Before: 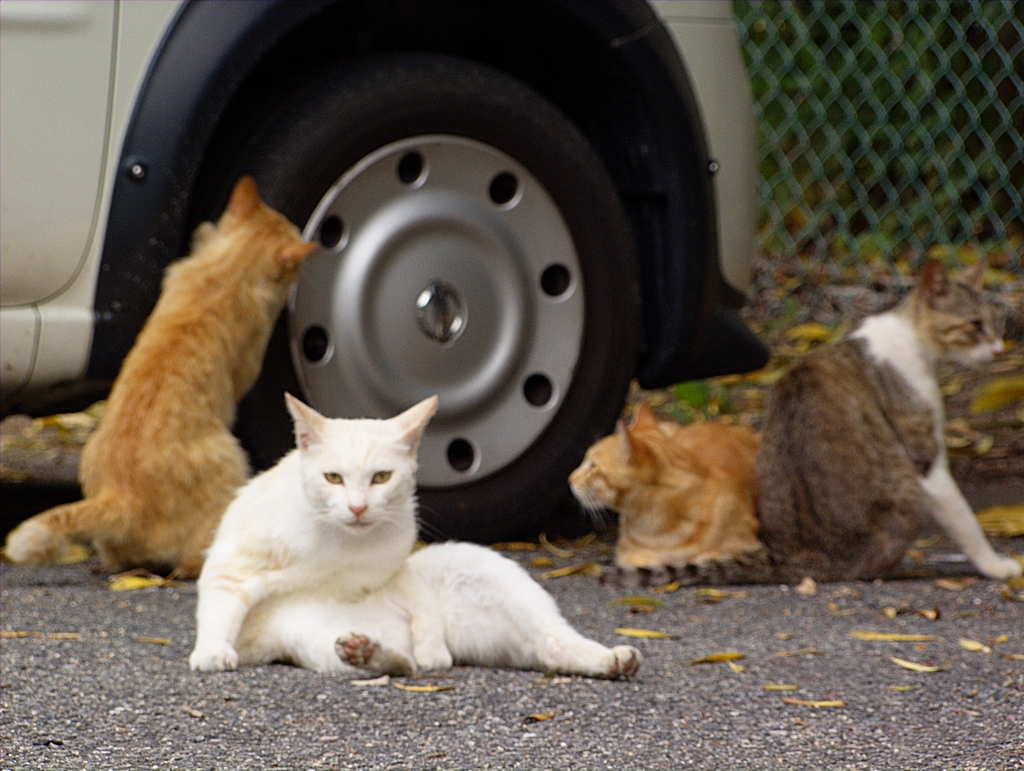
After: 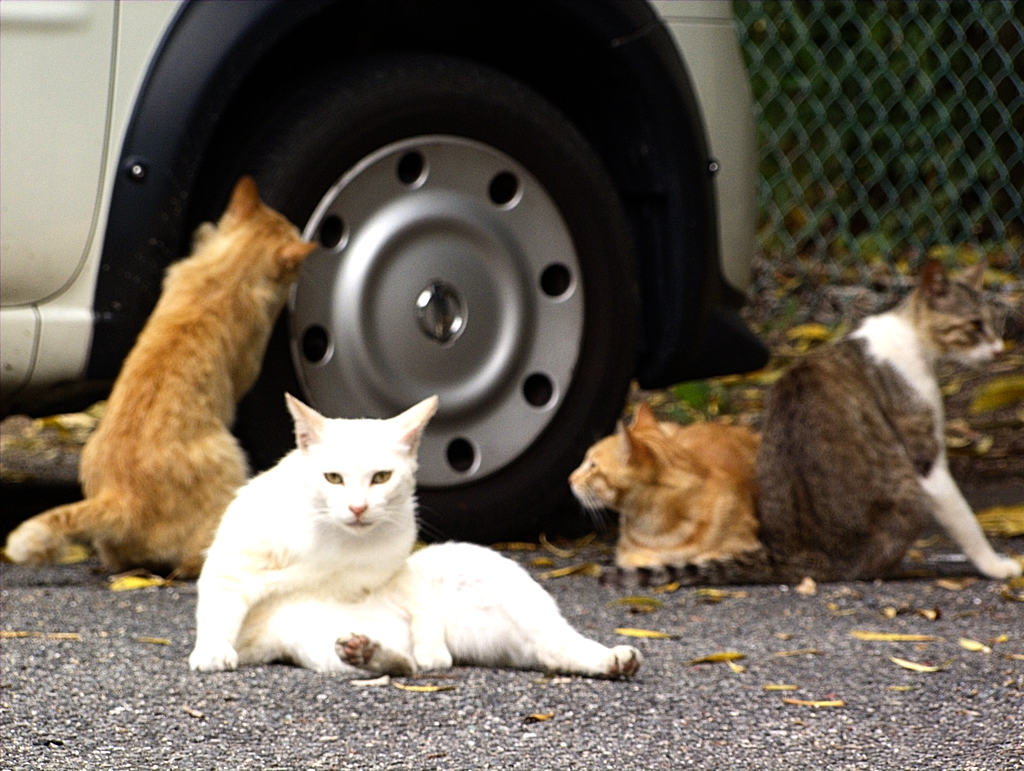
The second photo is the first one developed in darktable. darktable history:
tone equalizer: -8 EV -0.719 EV, -7 EV -0.69 EV, -6 EV -0.57 EV, -5 EV -0.403 EV, -3 EV 0.377 EV, -2 EV 0.6 EV, -1 EV 0.68 EV, +0 EV 0.769 EV, edges refinement/feathering 500, mask exposure compensation -1.57 EV, preserve details no
